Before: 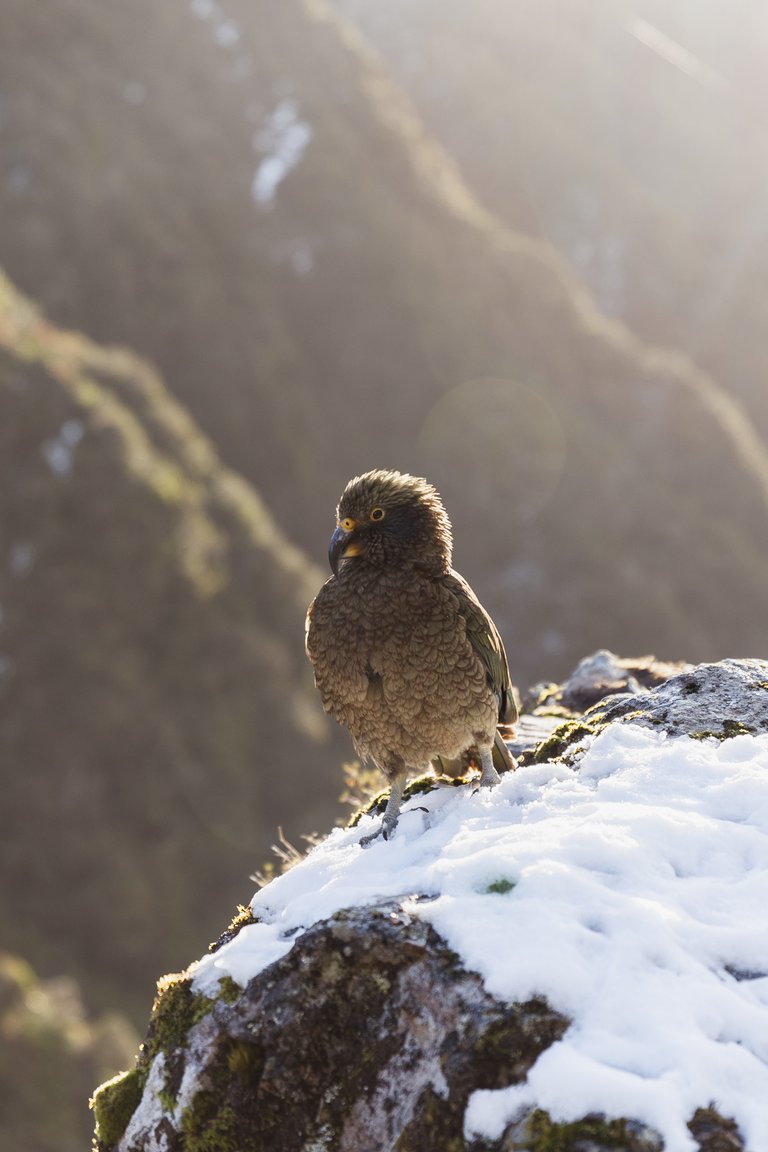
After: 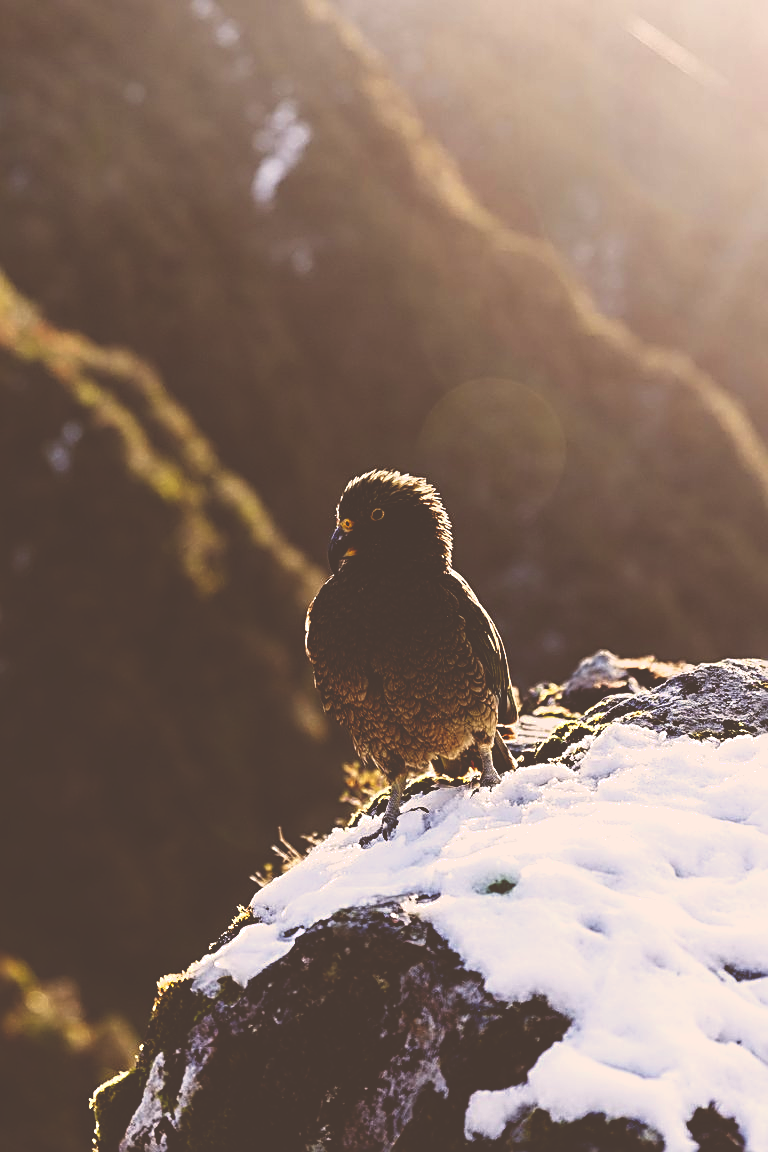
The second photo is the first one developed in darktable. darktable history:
sharpen: radius 2.584, amount 0.688
color correction: highlights a* 6.27, highlights b* 8.19, shadows a* 5.94, shadows b* 7.23, saturation 0.9
contrast brightness saturation: contrast -0.11
base curve: curves: ch0 [(0, 0.036) (0.083, 0.04) (0.804, 1)], preserve colors none
